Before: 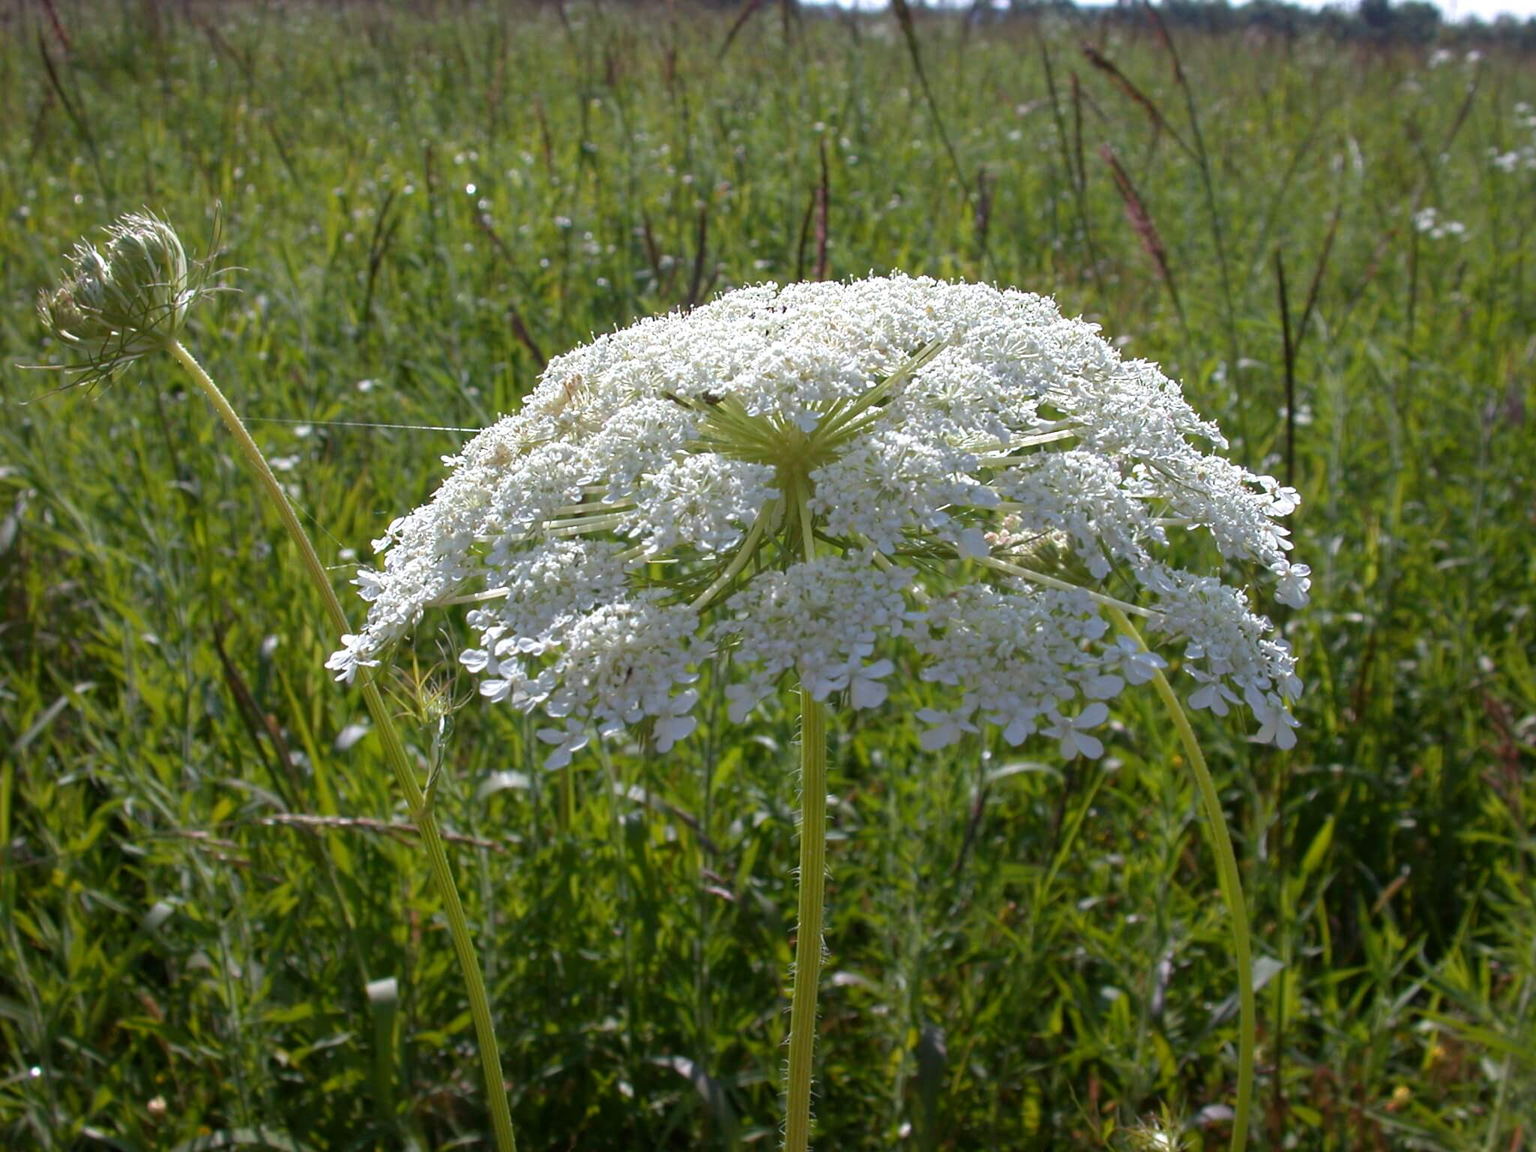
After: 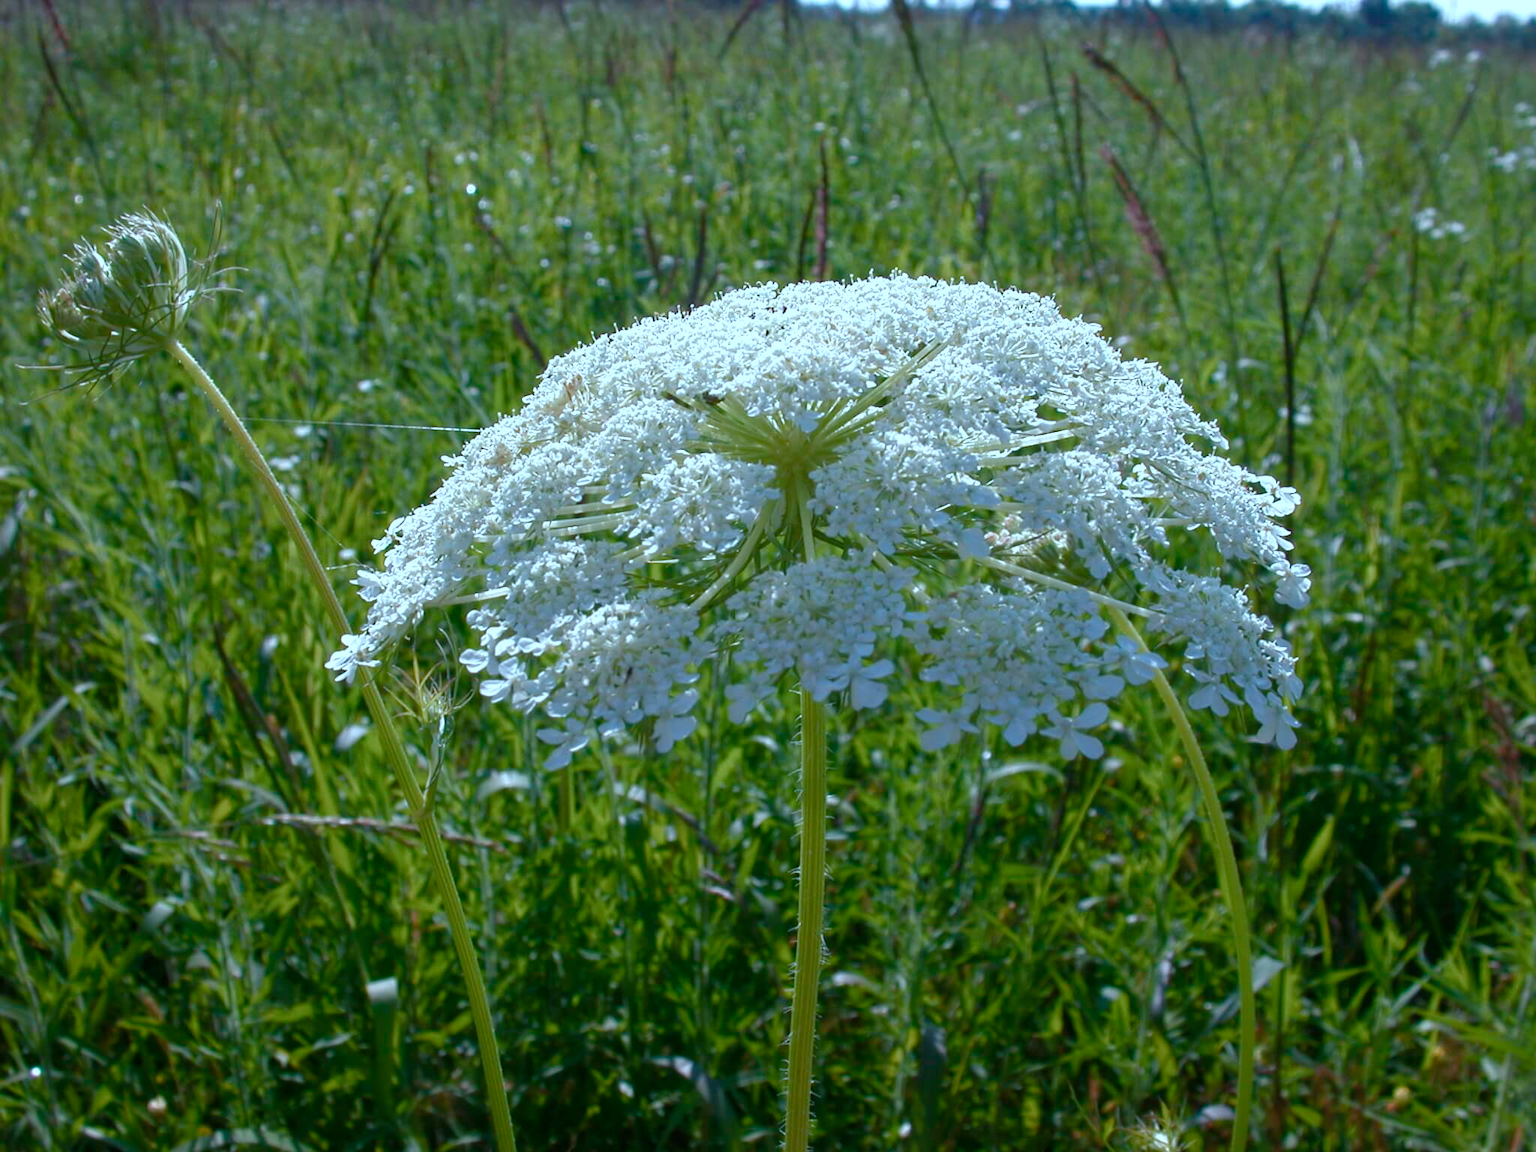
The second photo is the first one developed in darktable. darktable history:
color correction: highlights a* -10.59, highlights b* -19.12
color balance rgb: shadows lift › chroma 5.379%, shadows lift › hue 239.37°, perceptual saturation grading › global saturation 20%, perceptual saturation grading › highlights -49.251%, perceptual saturation grading › shadows 24.134%, global vibrance 15.118%
